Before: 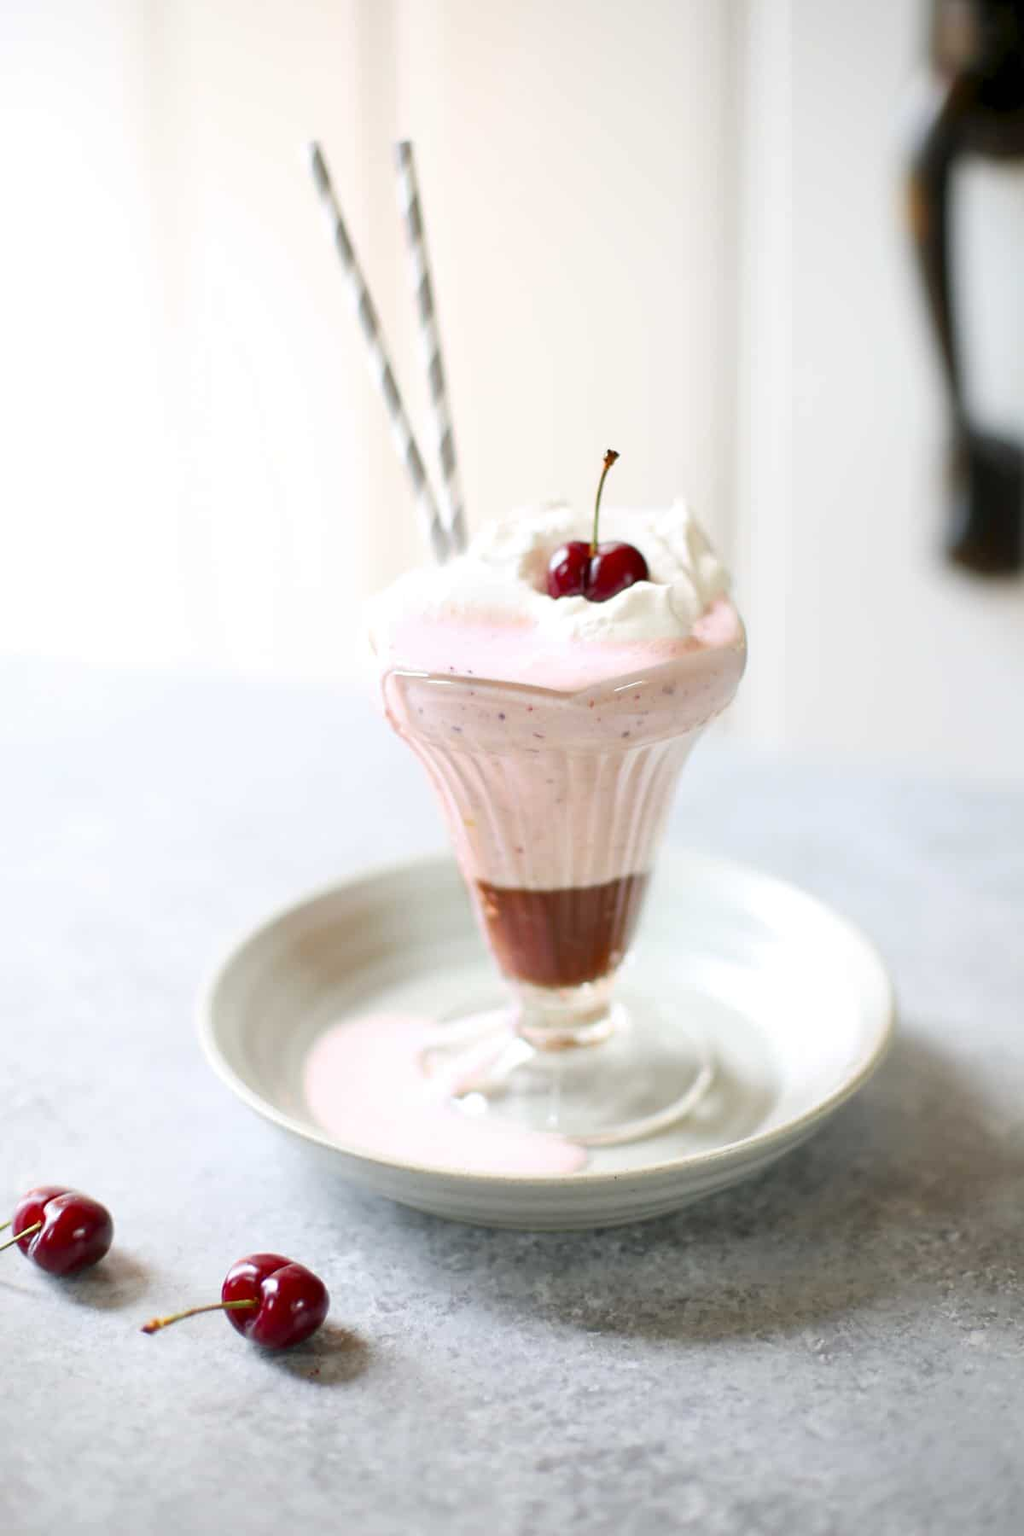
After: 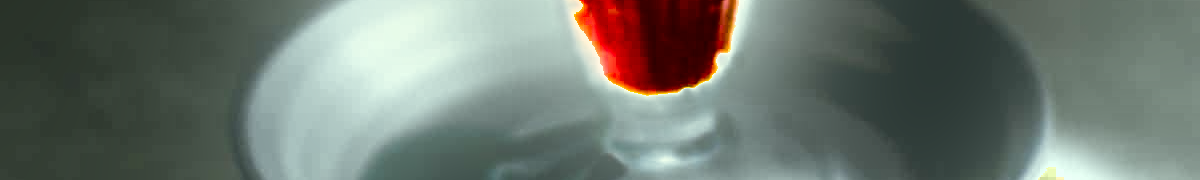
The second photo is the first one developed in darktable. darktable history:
shadows and highlights: shadows 60, soften with gaussian
color correction: highlights a* -7.33, highlights b* 1.26, shadows a* -3.55, saturation 1.4
crop and rotate: top 59.084%, bottom 30.916%
exposure: black level correction 0.001, exposure 2 EV, compensate highlight preservation false
bloom: size 9%, threshold 100%, strength 7%
